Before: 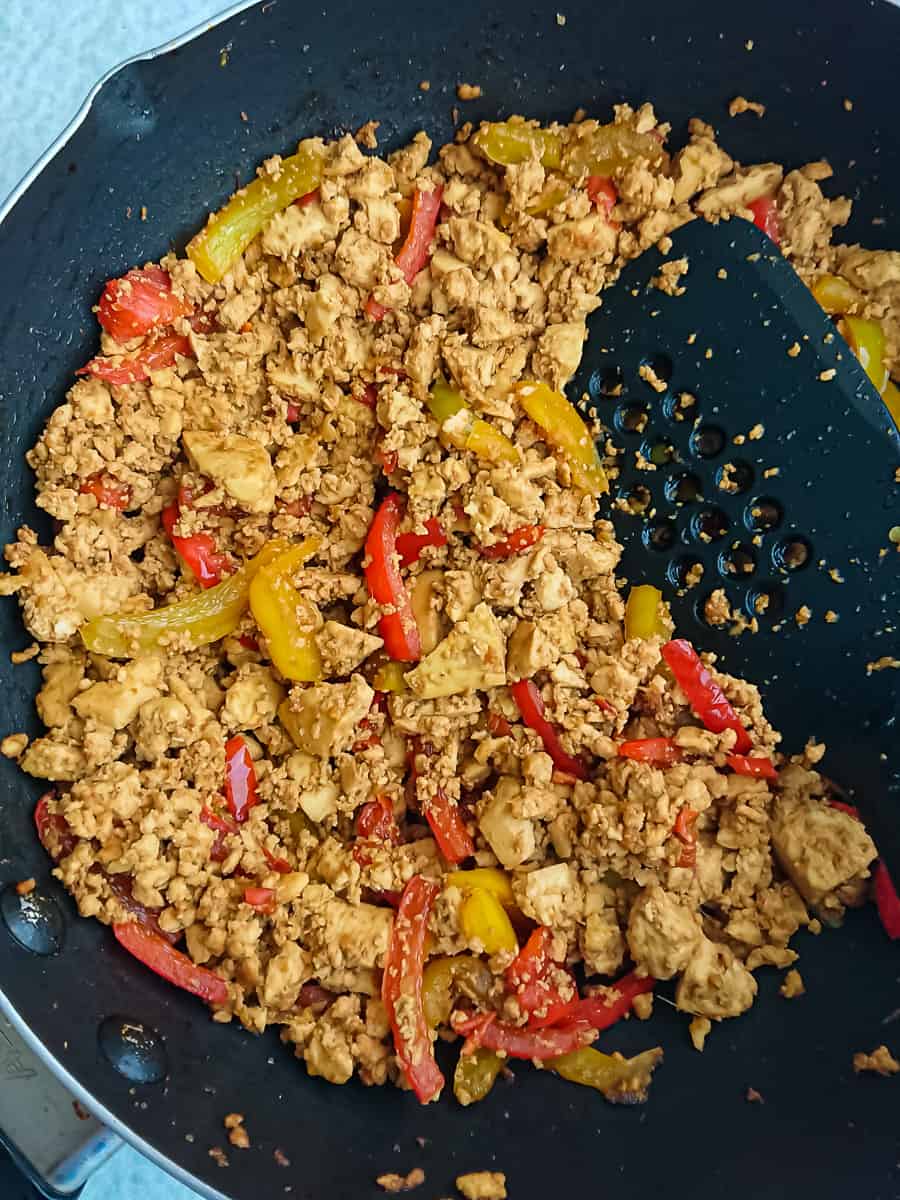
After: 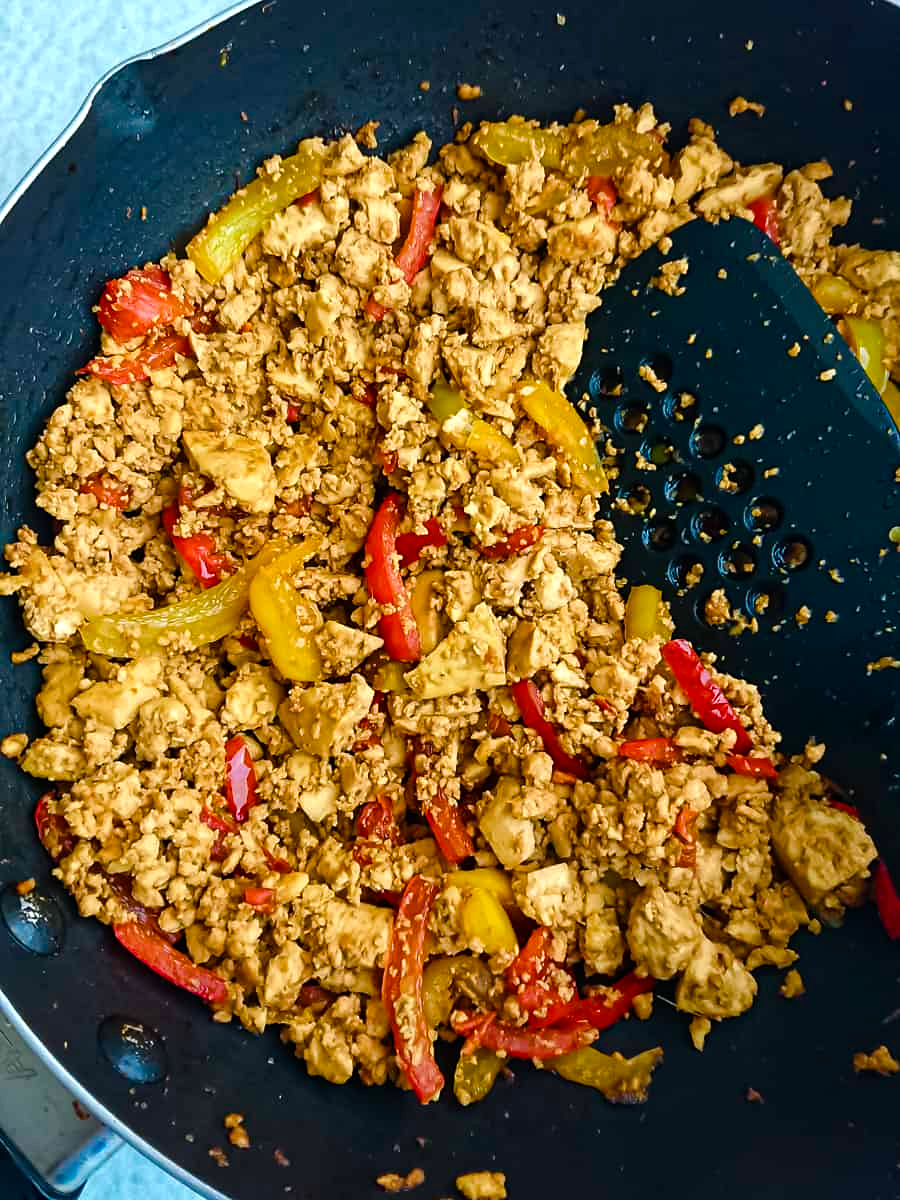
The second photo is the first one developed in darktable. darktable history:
color balance rgb: perceptual saturation grading › global saturation 24.543%, perceptual saturation grading › highlights -24.236%, perceptual saturation grading › mid-tones 24.515%, perceptual saturation grading › shadows 40.031%, contrast 15.521%
